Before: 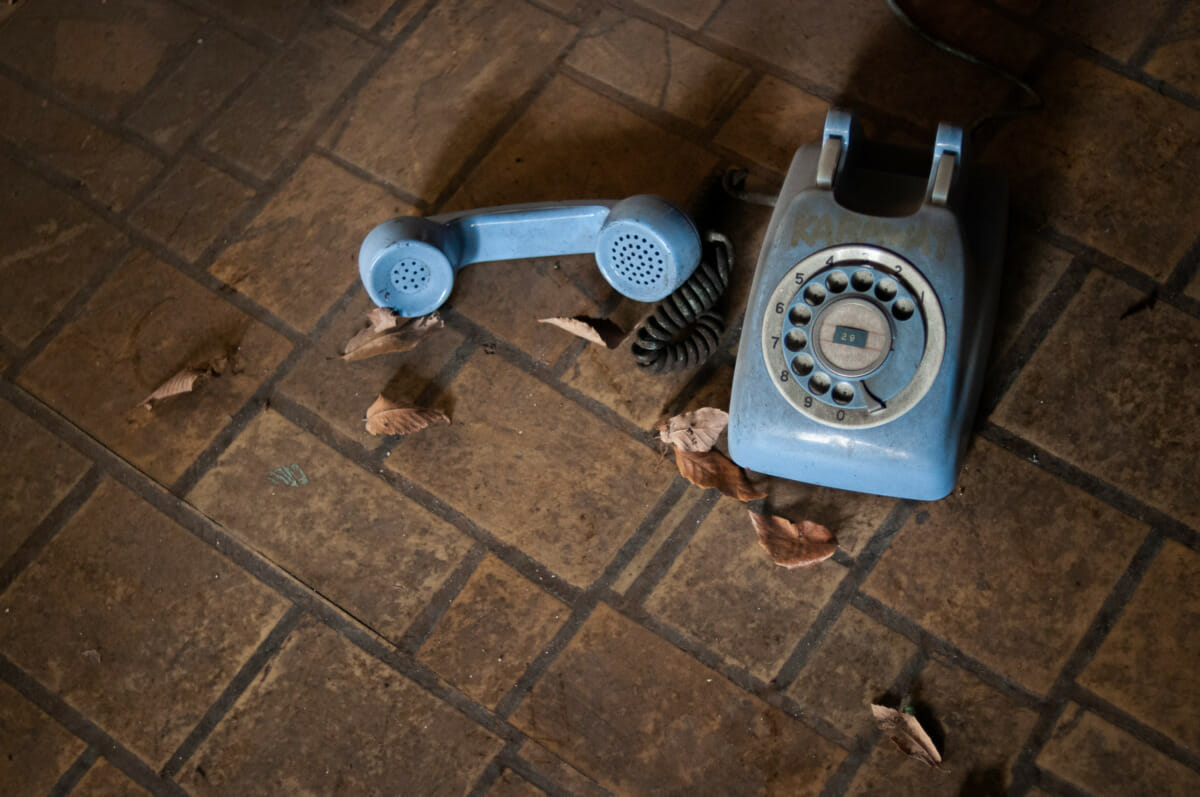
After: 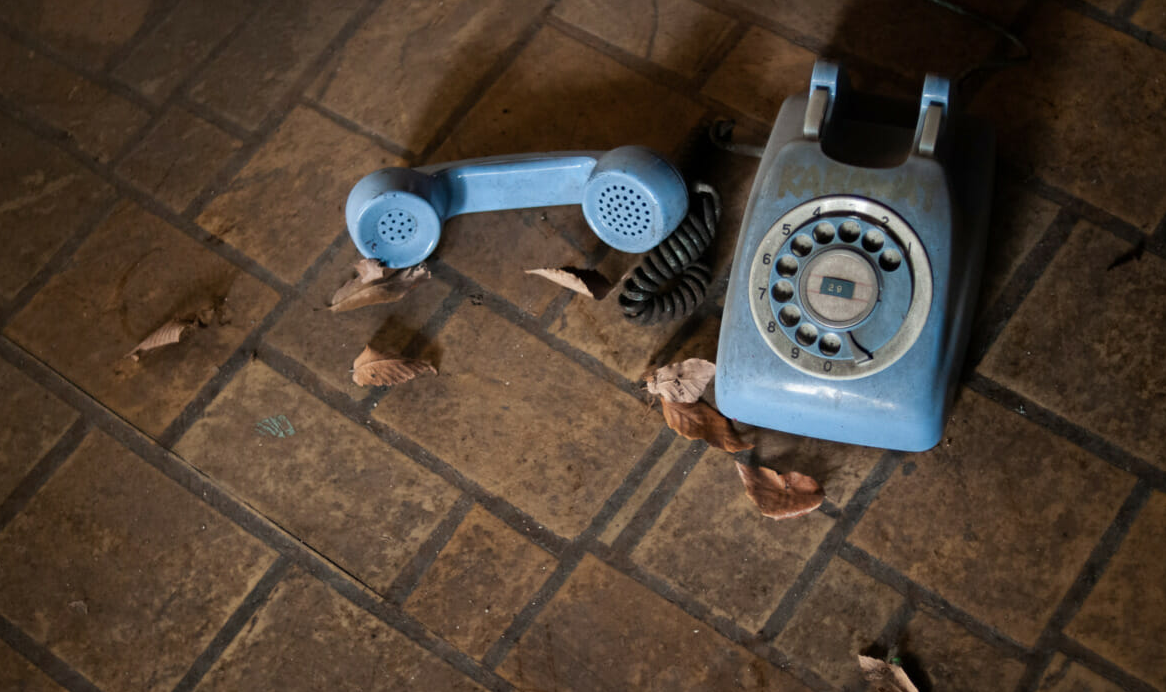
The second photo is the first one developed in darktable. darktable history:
crop: left 1.161%, top 6.202%, right 1.619%, bottom 6.897%
